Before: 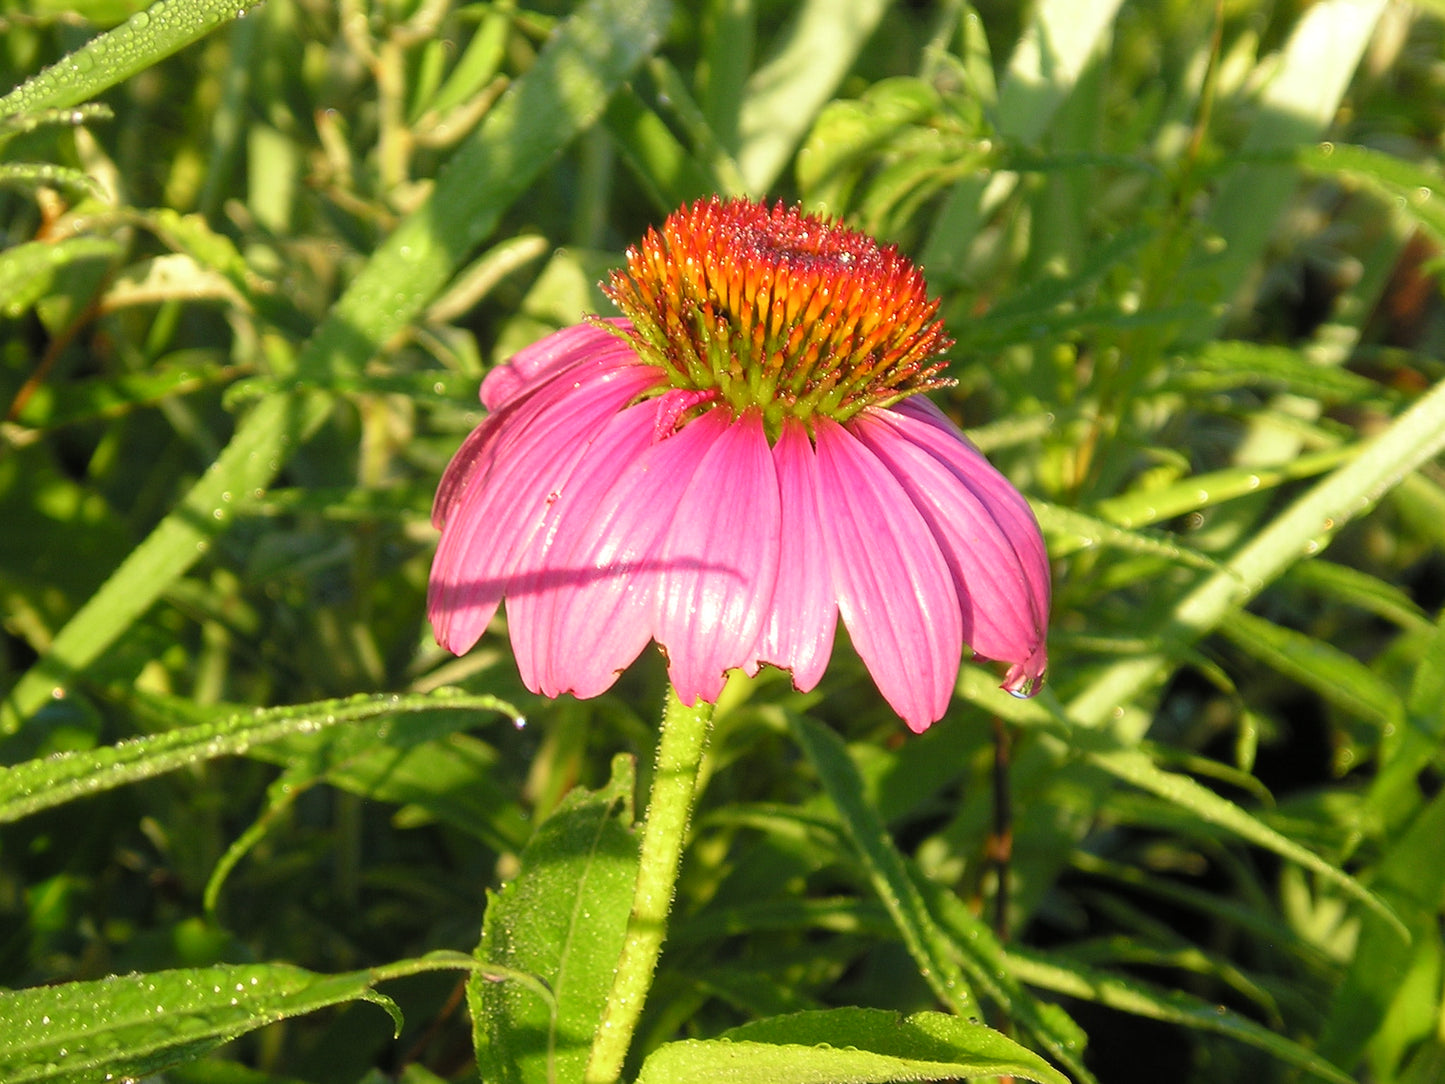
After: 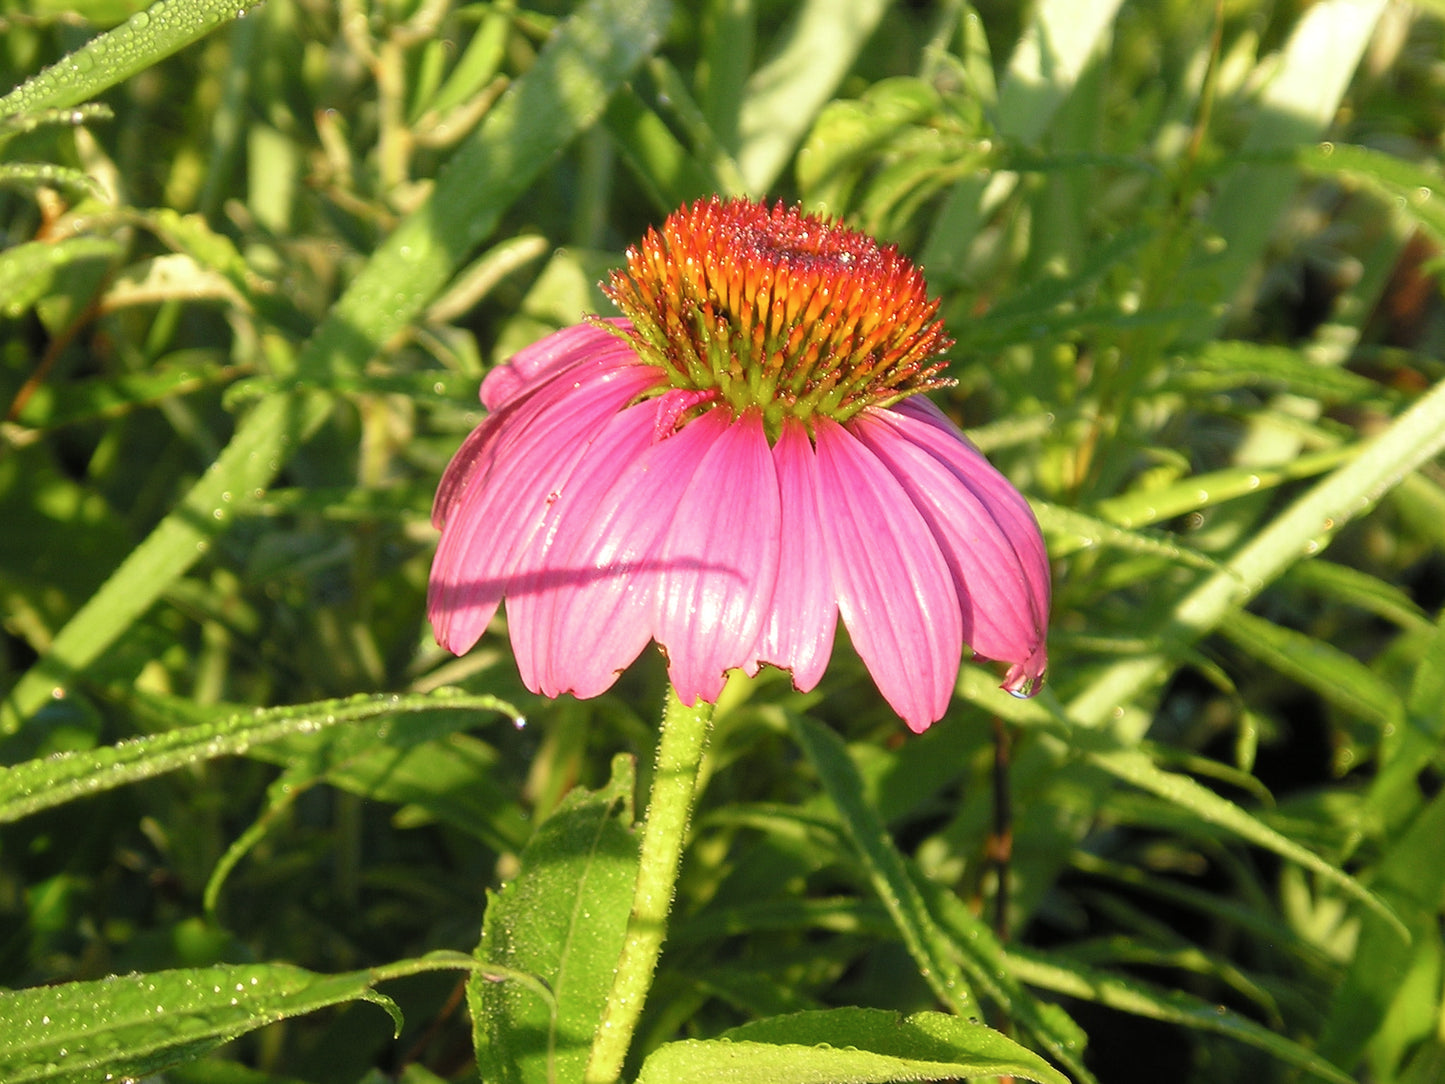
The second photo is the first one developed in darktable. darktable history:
contrast brightness saturation: saturation -0.061
